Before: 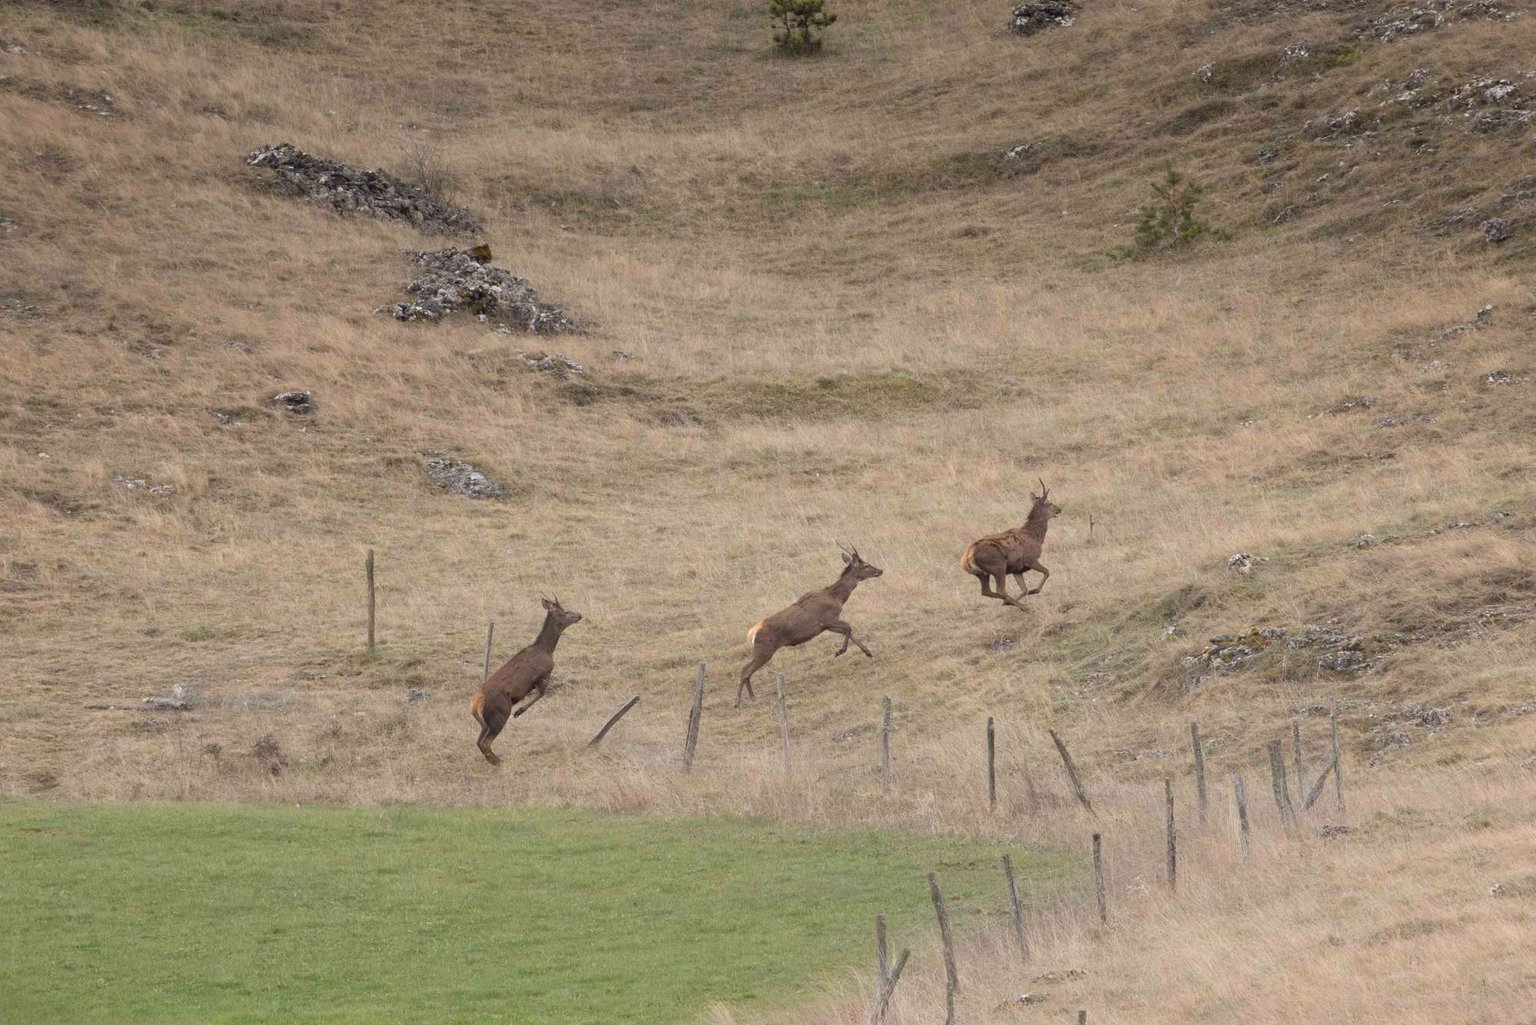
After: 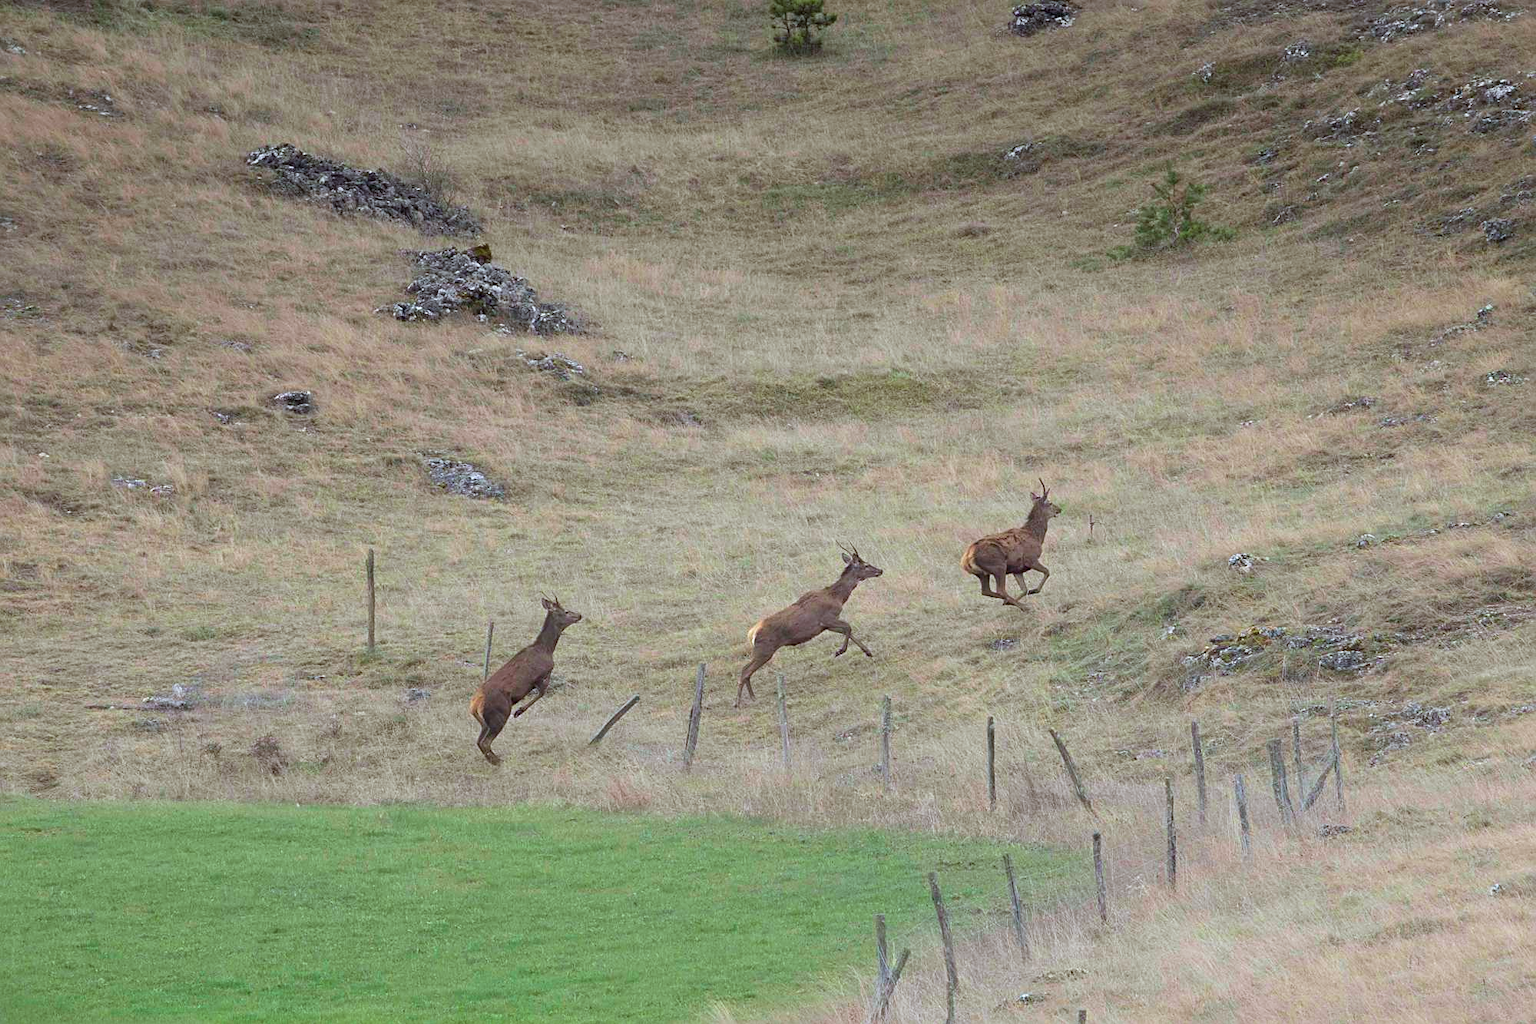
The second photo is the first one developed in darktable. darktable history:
sharpen: on, module defaults
velvia: on, module defaults
color calibration: output R [0.948, 0.091, -0.04, 0], output G [-0.3, 1.384, -0.085, 0], output B [-0.108, 0.061, 1.08, 0], illuminant custom, x 0.368, y 0.373, temperature 4349.19 K
